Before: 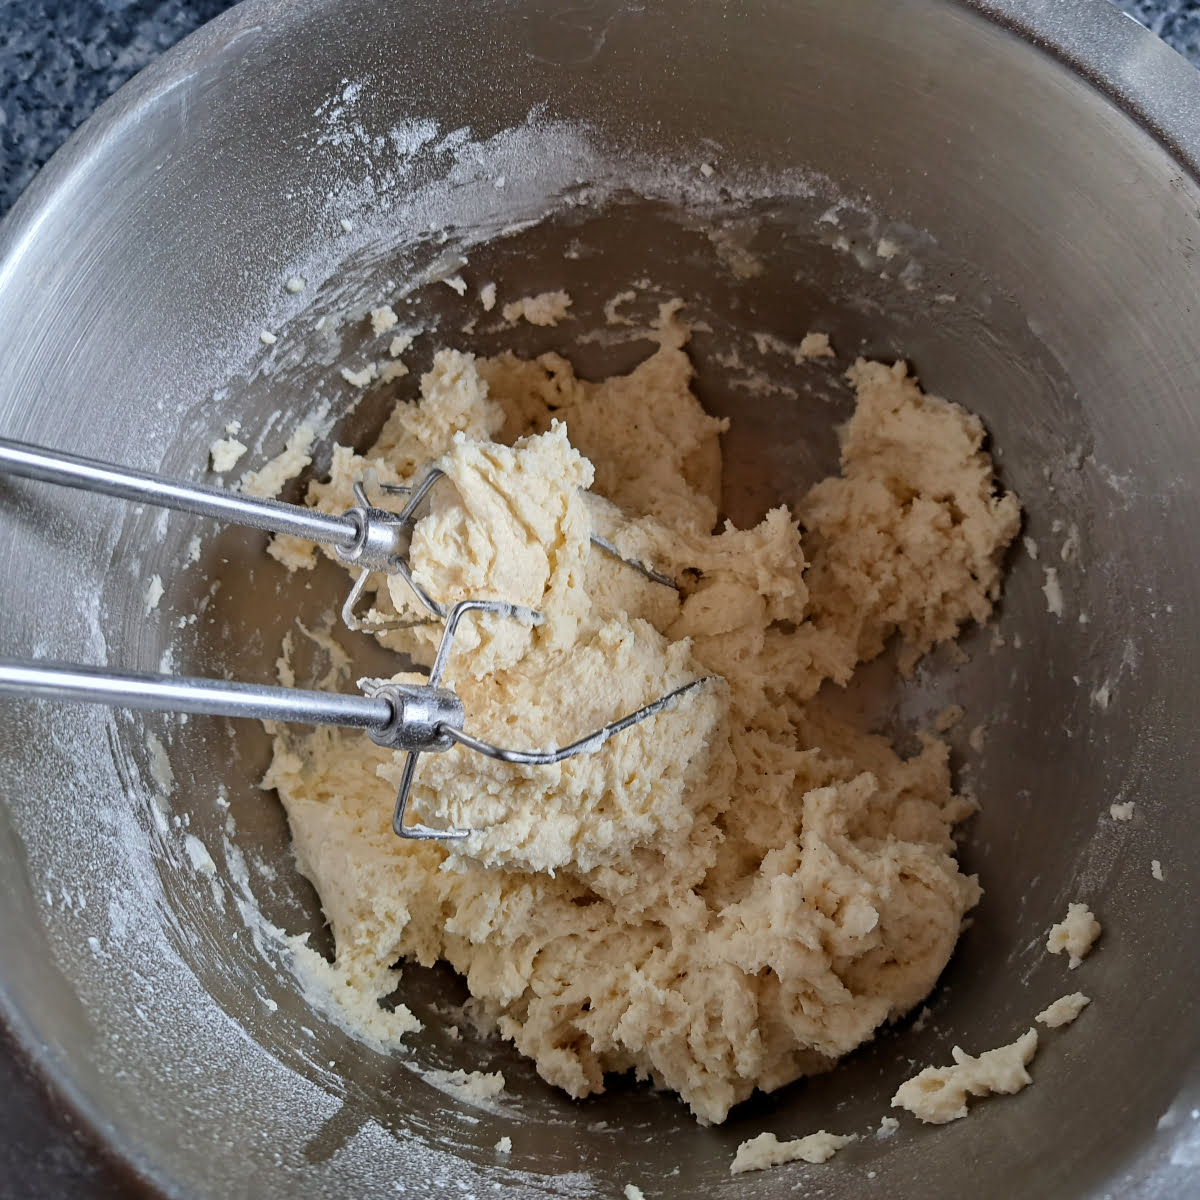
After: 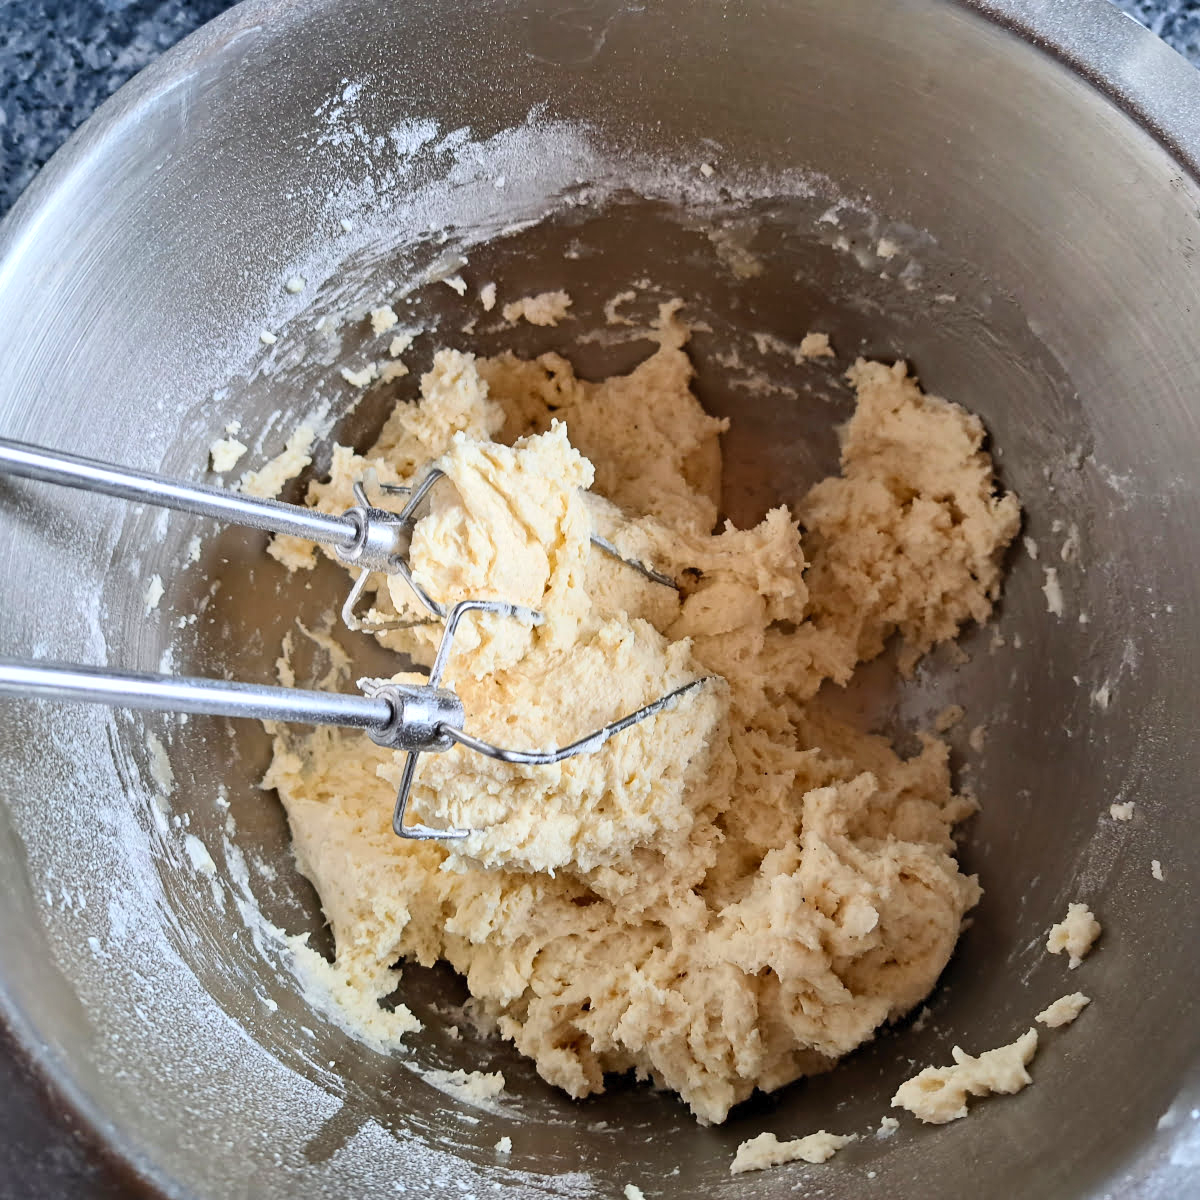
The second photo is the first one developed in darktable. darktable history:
contrast brightness saturation: contrast 0.204, brightness 0.168, saturation 0.229
exposure: exposure 0.129 EV, compensate exposure bias true, compensate highlight preservation false
